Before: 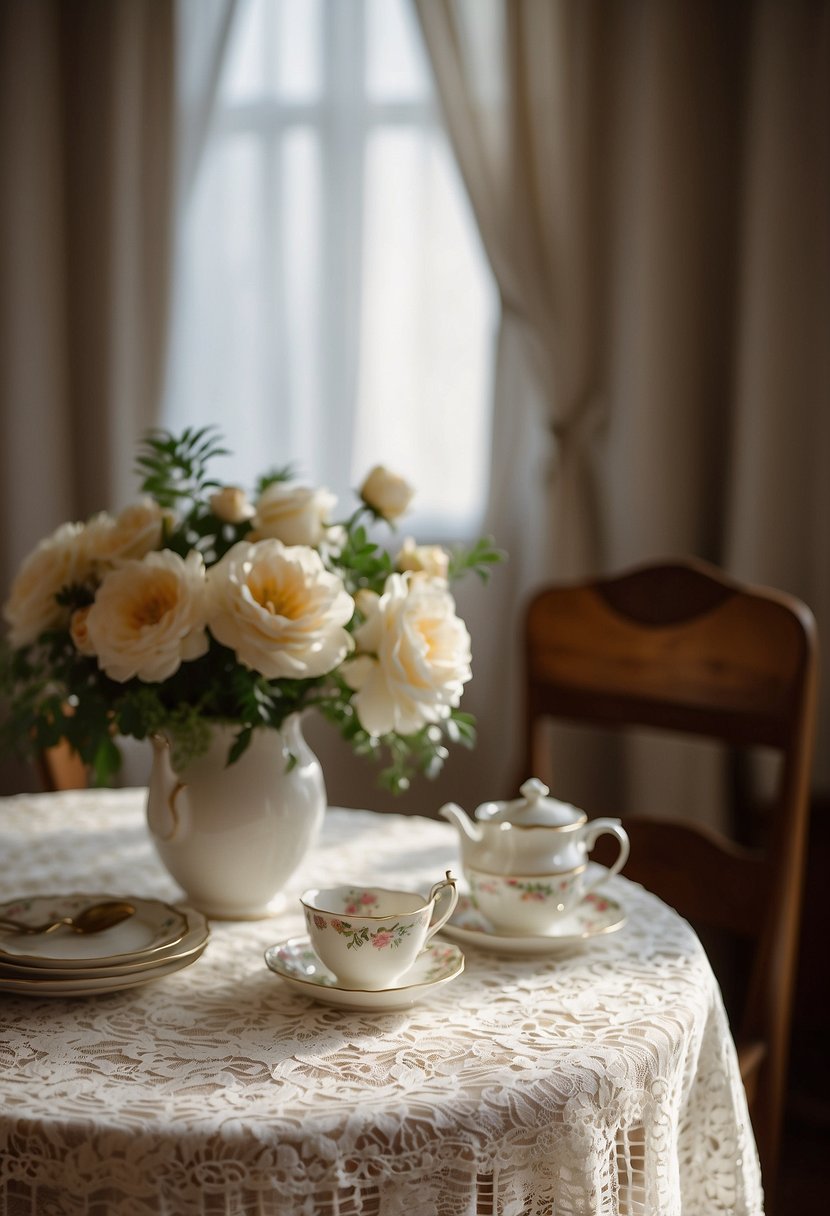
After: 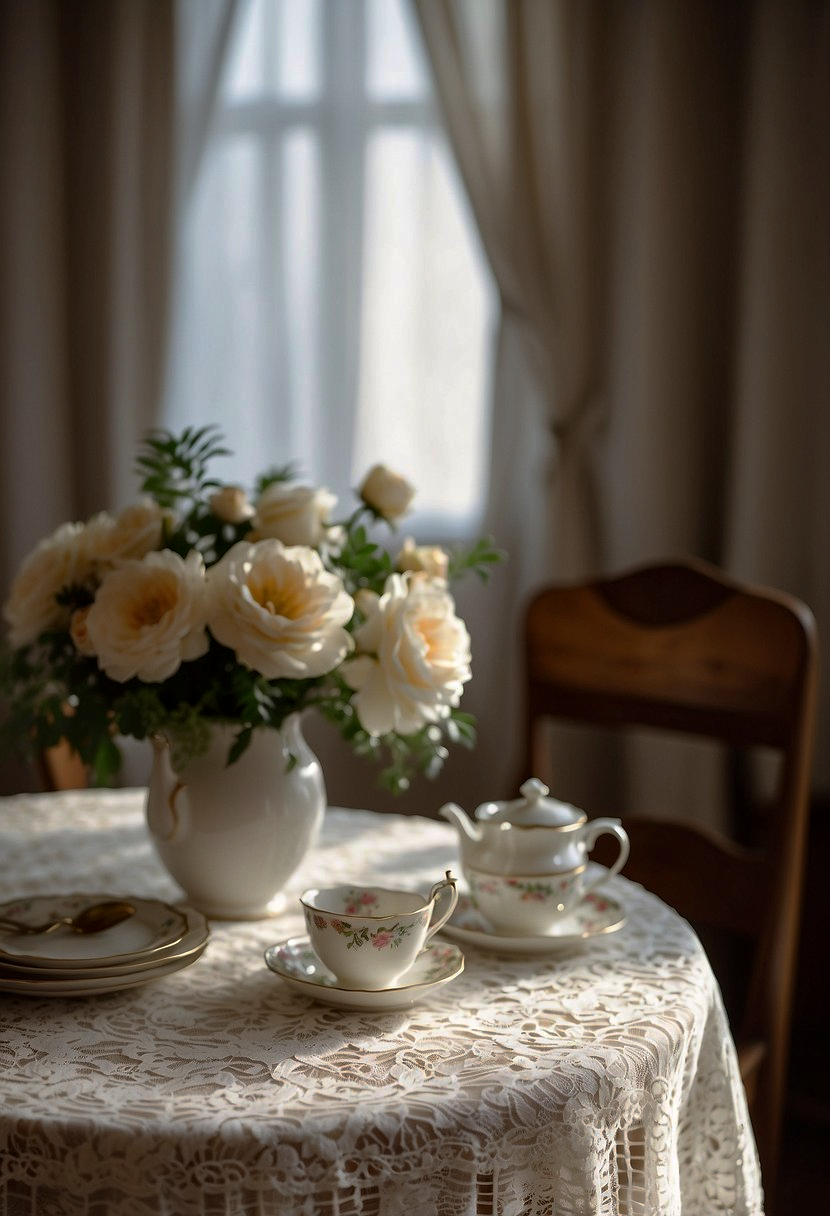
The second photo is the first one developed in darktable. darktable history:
base curve: curves: ch0 [(0, 0) (0.595, 0.418) (1, 1)], preserve colors none
contrast equalizer: octaves 7, y [[0.6 ×6], [0.55 ×6], [0 ×6], [0 ×6], [0 ×6]], mix 0.2
